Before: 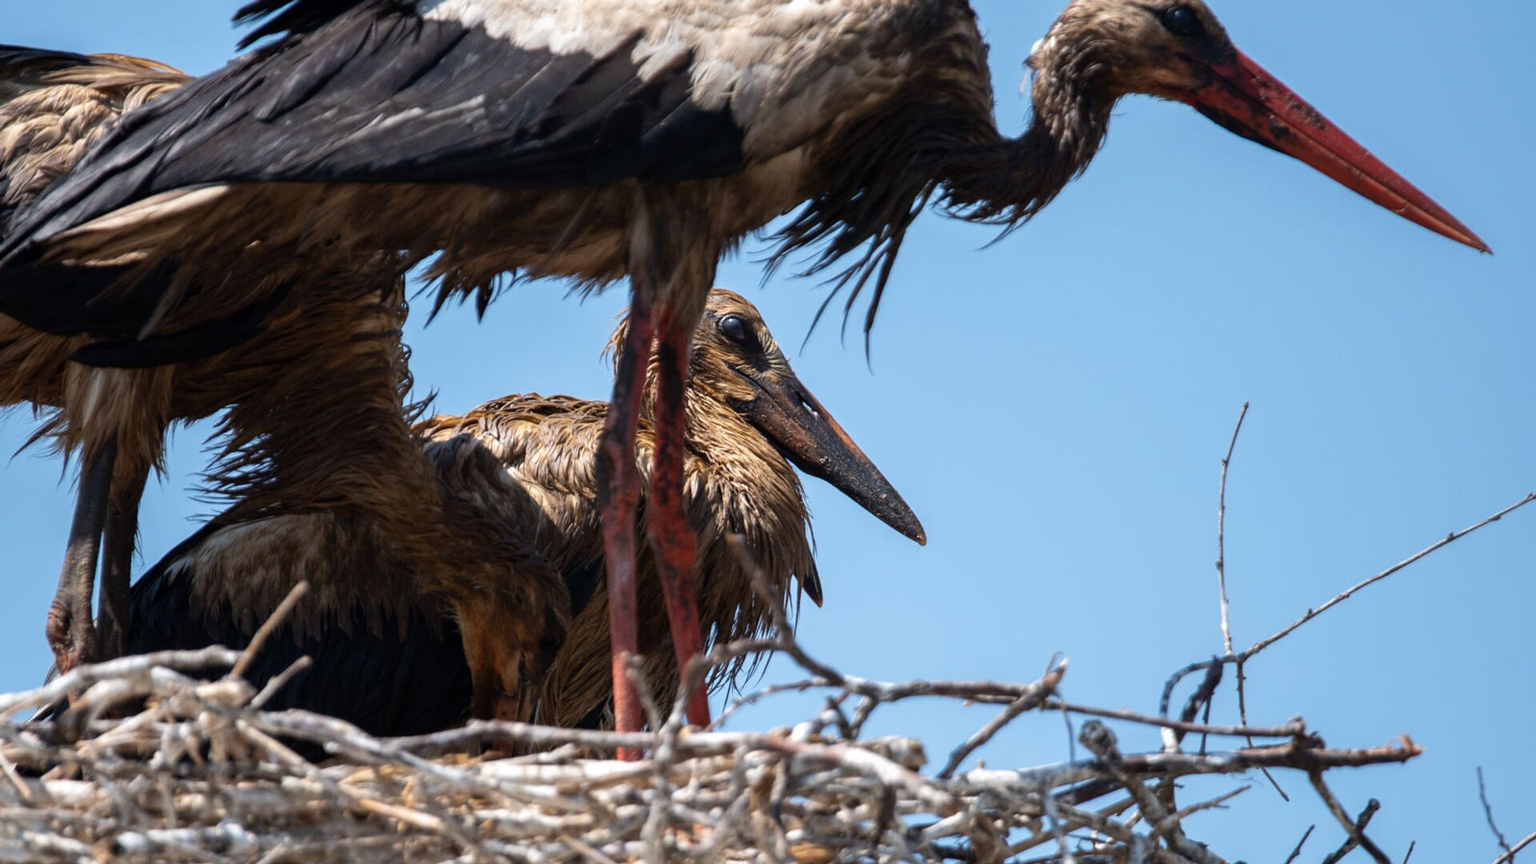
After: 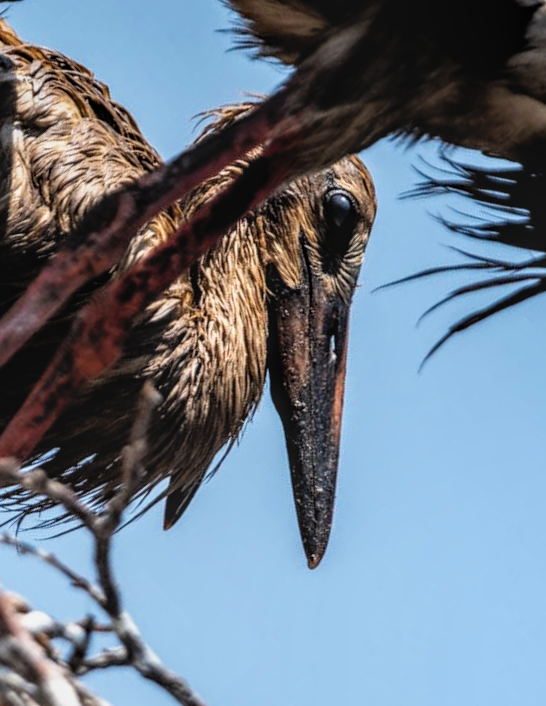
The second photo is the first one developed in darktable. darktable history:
filmic rgb: black relative exposure -8.69 EV, white relative exposure 2.69 EV, target black luminance 0%, target white luminance 99.928%, hardness 6.27, latitude 74.93%, contrast 1.318, highlights saturation mix -5.04%
crop and rotate: angle -45.77°, top 16.404%, right 0.972%, bottom 11.601%
local contrast: highlights 1%, shadows 6%, detail 133%
